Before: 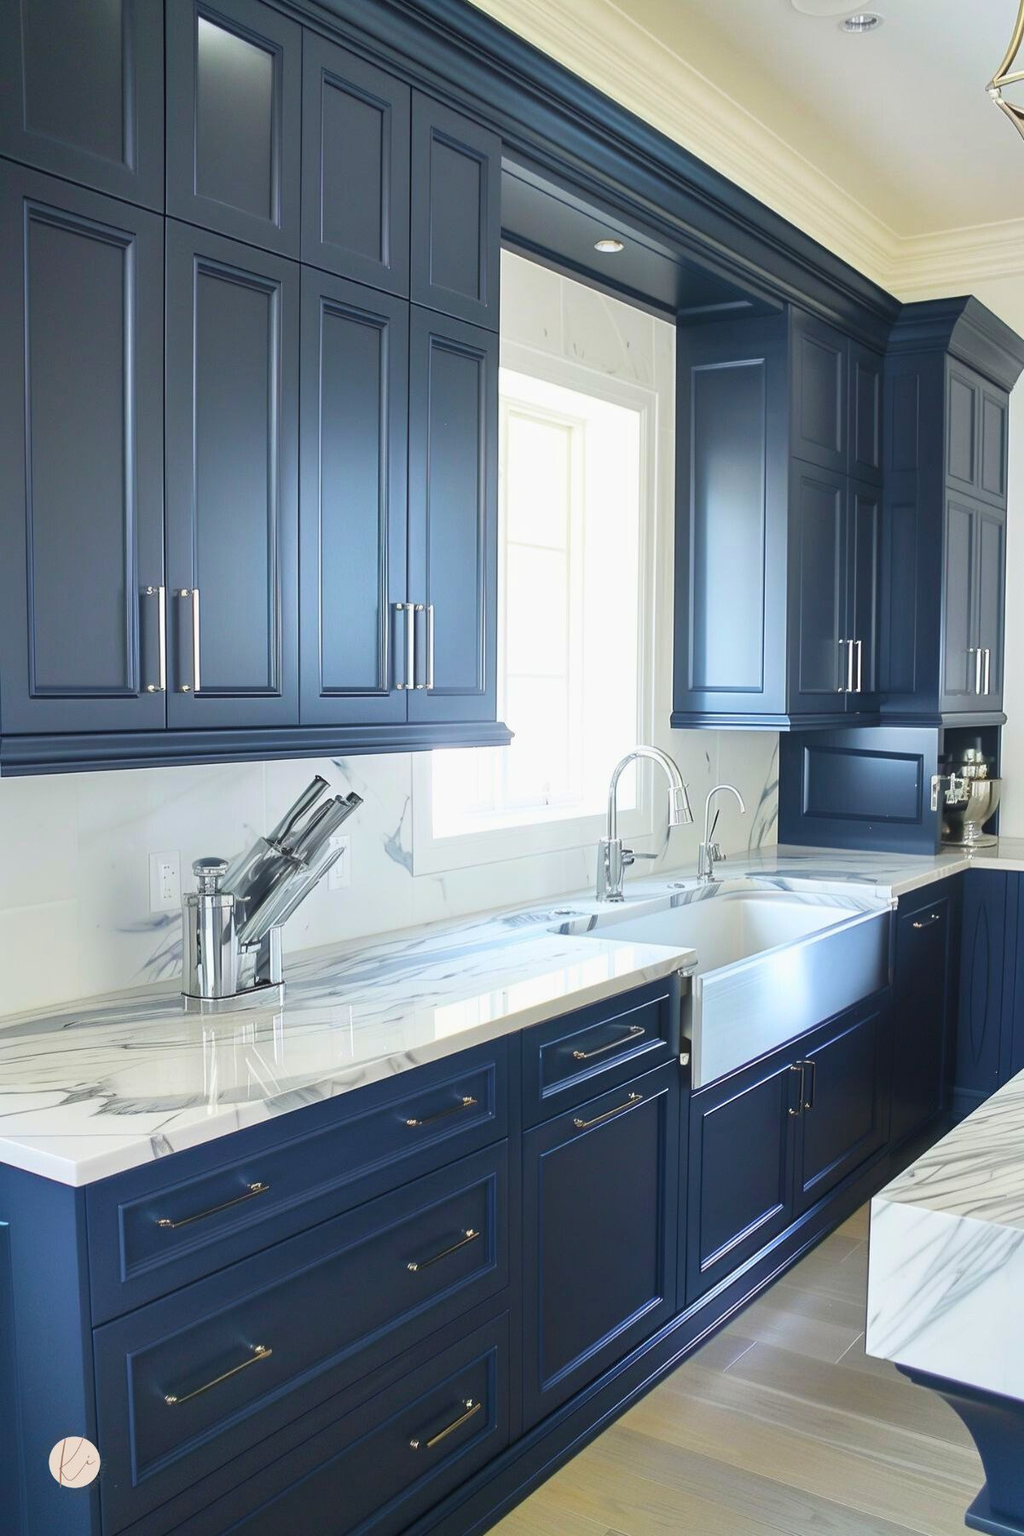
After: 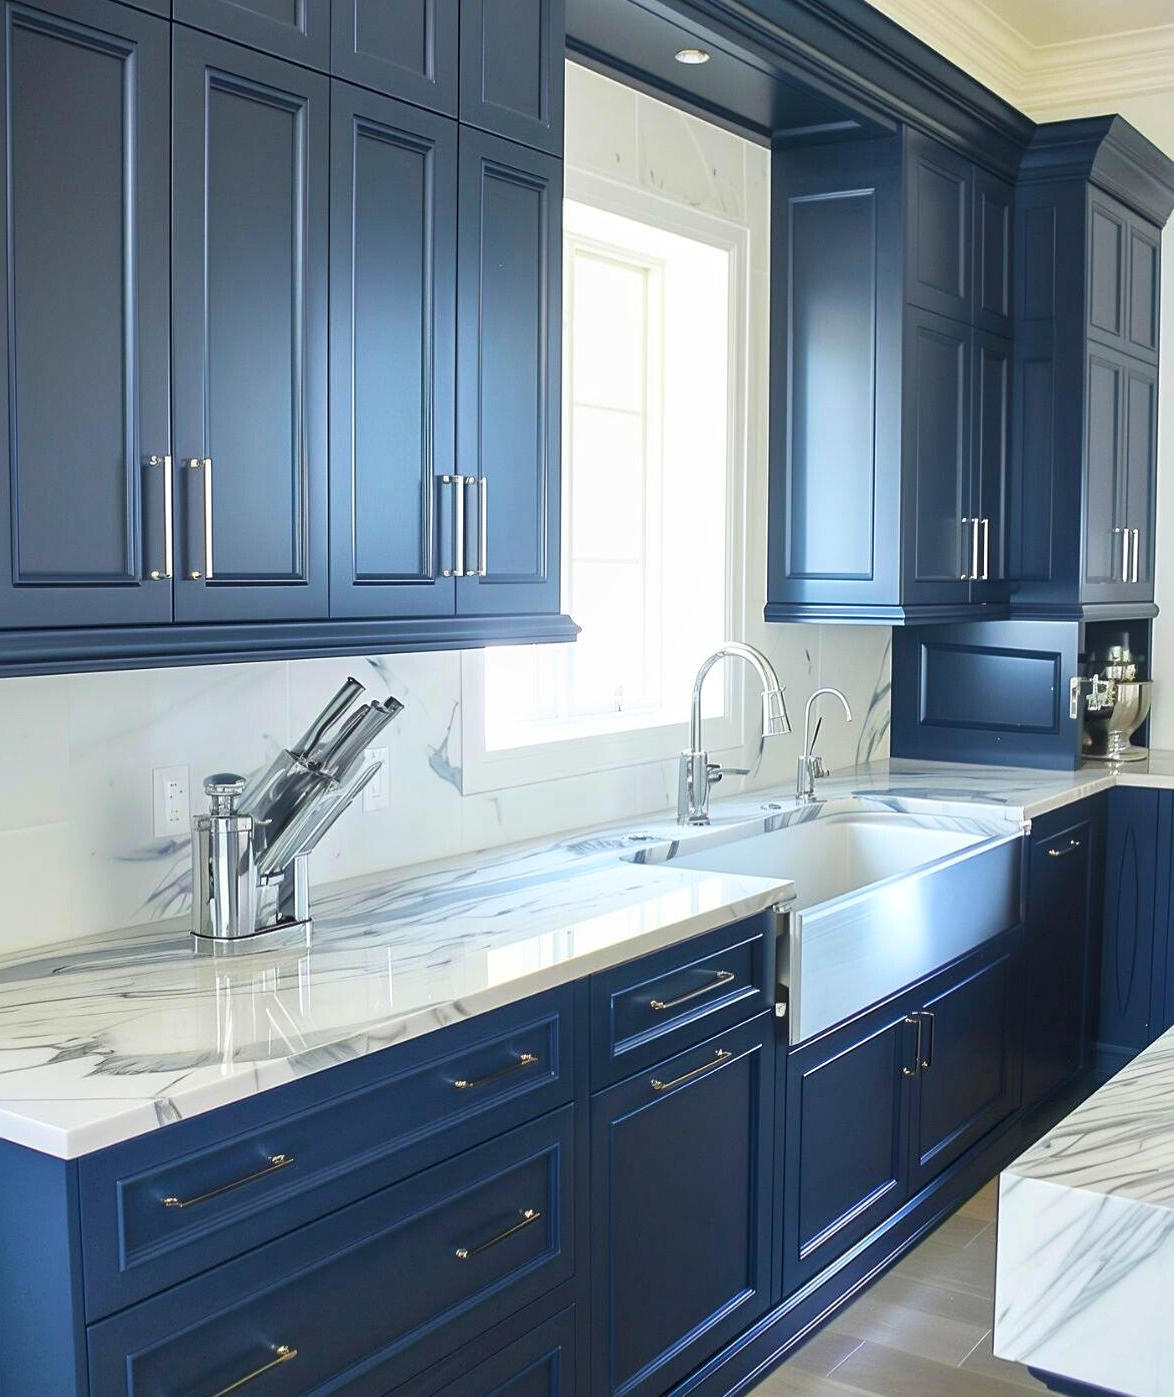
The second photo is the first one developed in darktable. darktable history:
contrast brightness saturation: saturation 0.121
local contrast: highlights 100%, shadows 99%, detail 120%, midtone range 0.2
crop and rotate: left 1.91%, top 12.907%, right 0.27%, bottom 9.497%
sharpen: amount 0.209
